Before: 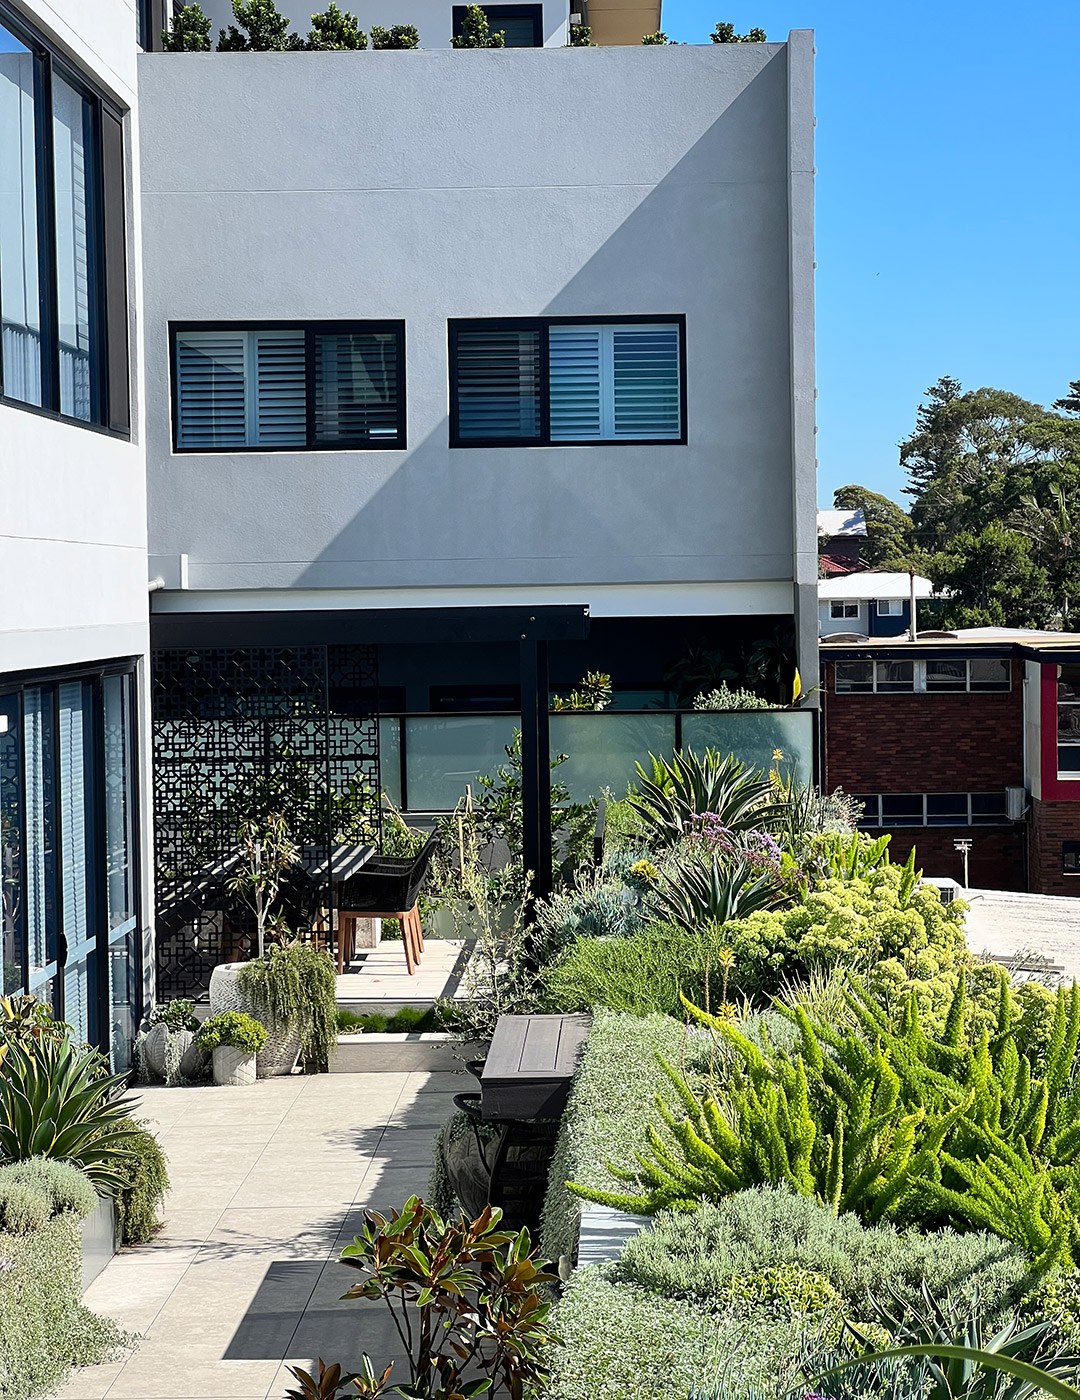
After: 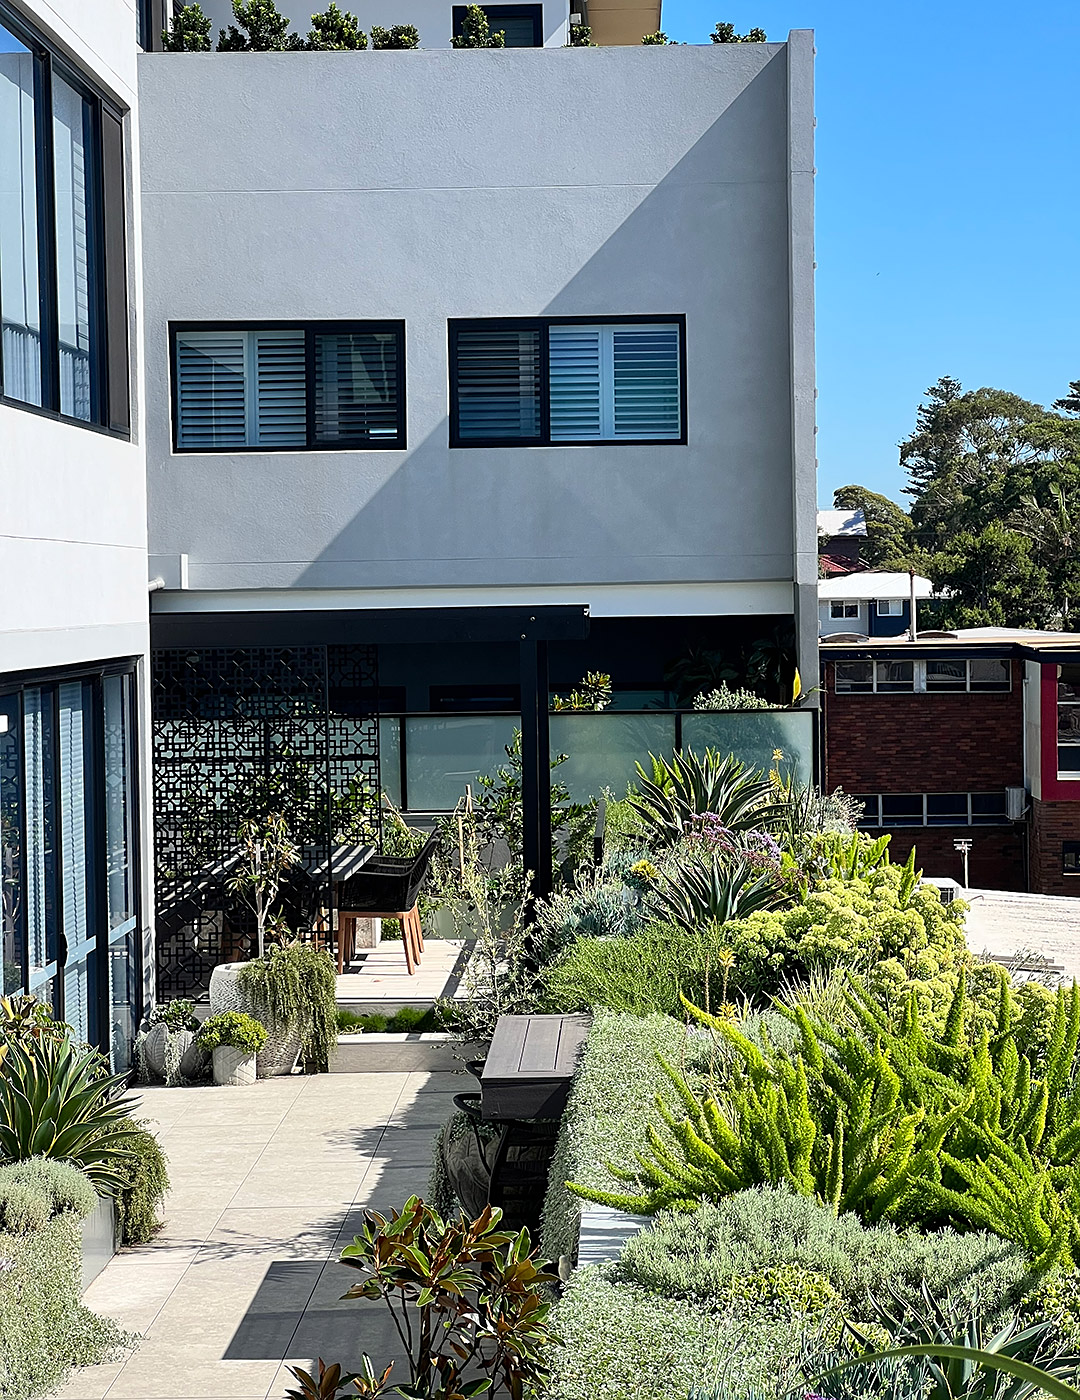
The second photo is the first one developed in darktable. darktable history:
sharpen: radius 1.304, amount 0.293, threshold 0.121
